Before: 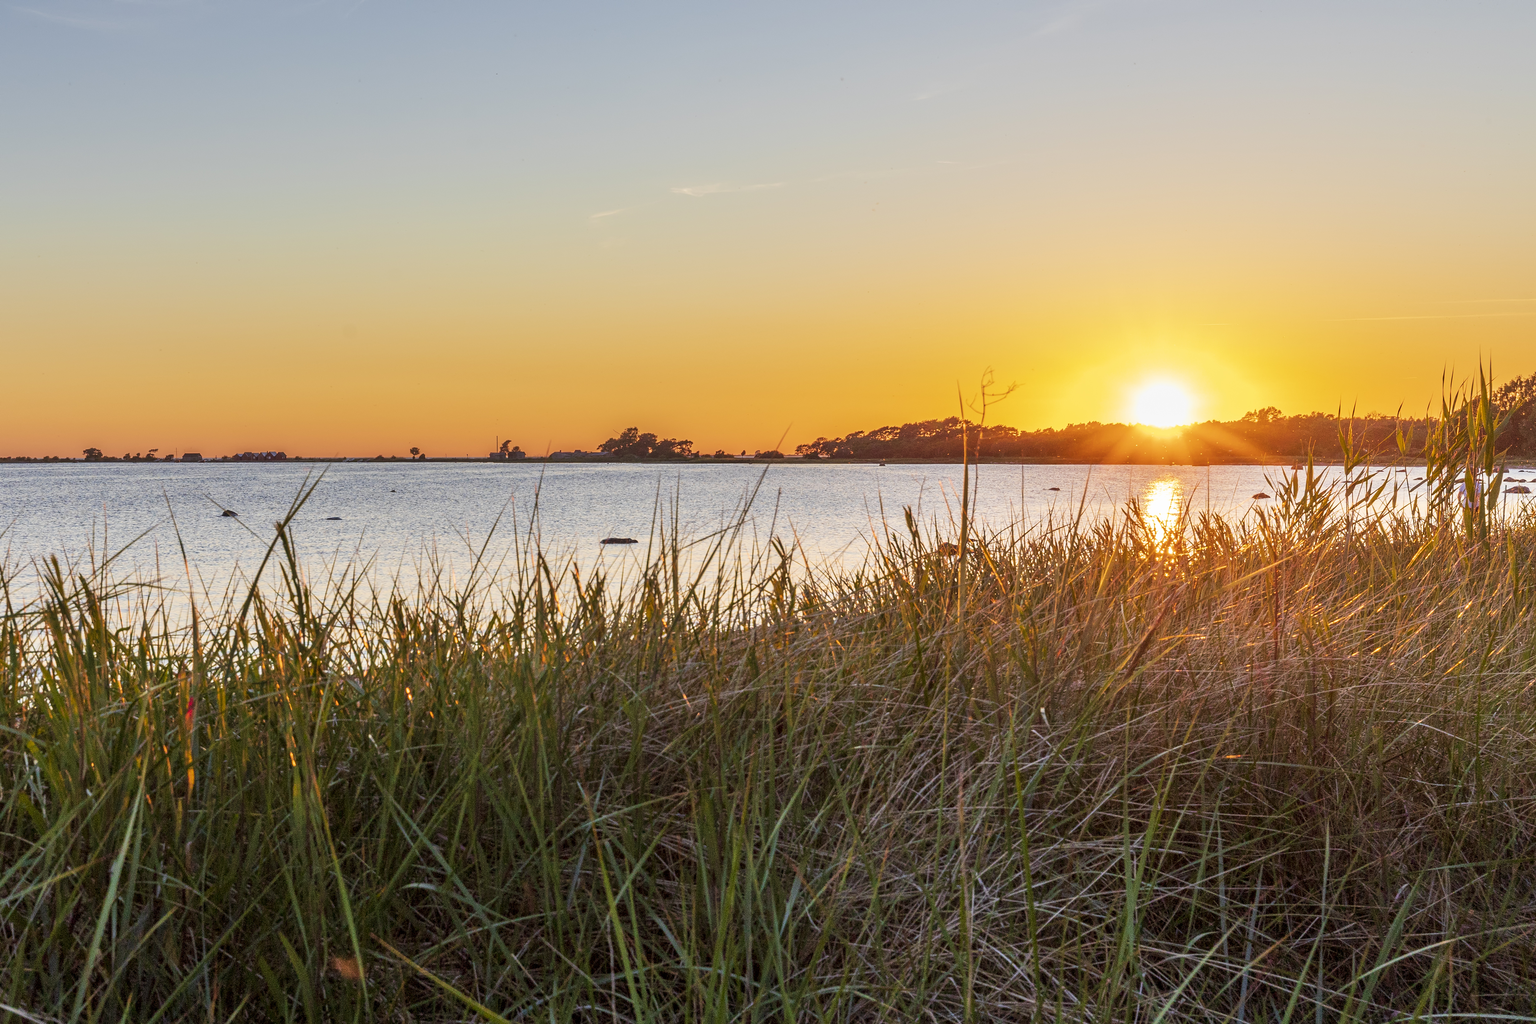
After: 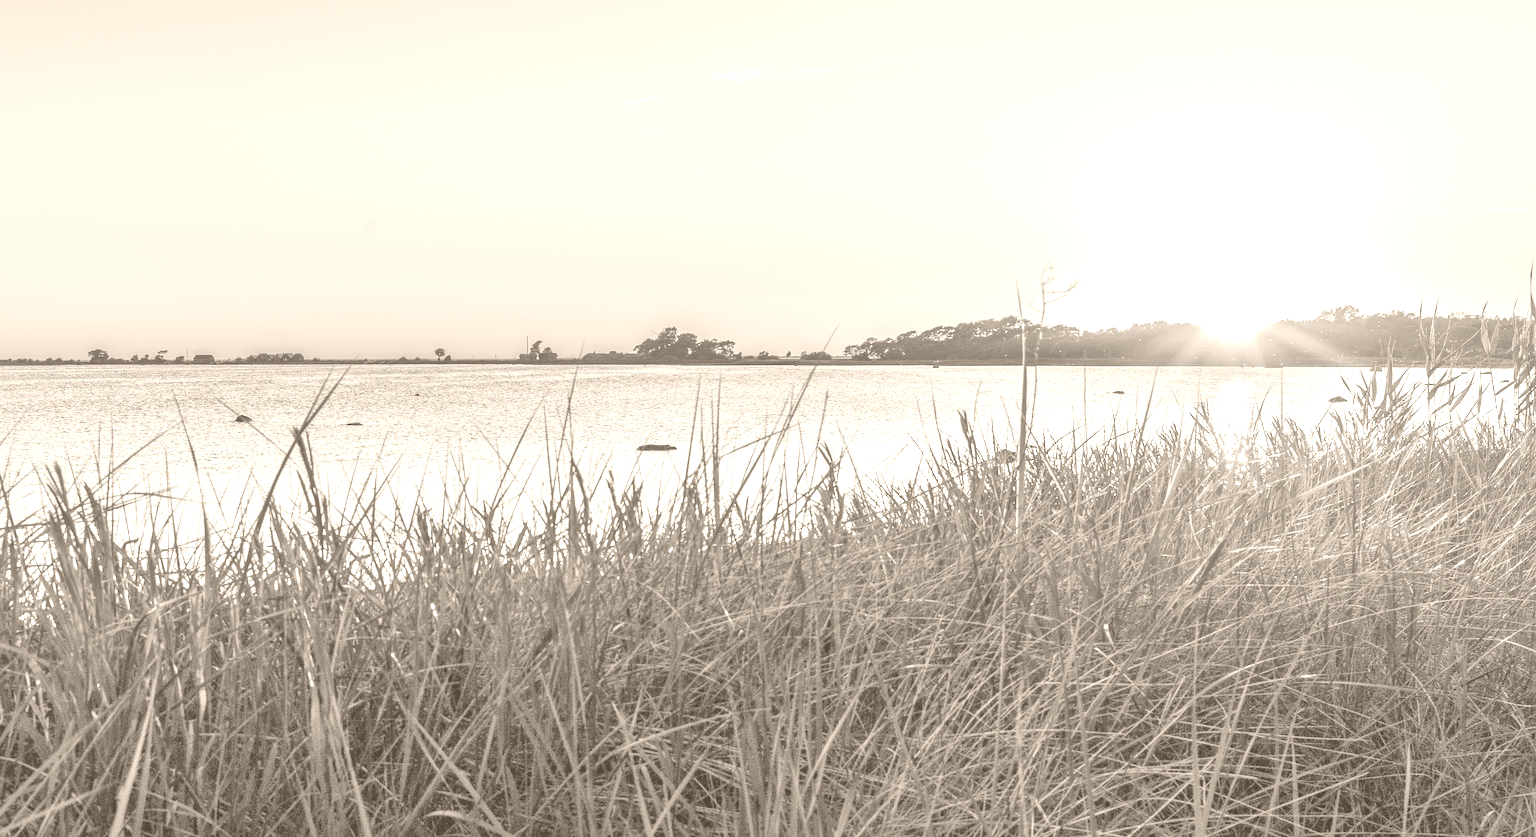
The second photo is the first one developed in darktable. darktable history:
shadows and highlights: on, module defaults
colorize: hue 34.49°, saturation 35.33%, source mix 100%, version 1
crop and rotate: angle 0.03°, top 11.643%, right 5.651%, bottom 11.189%
